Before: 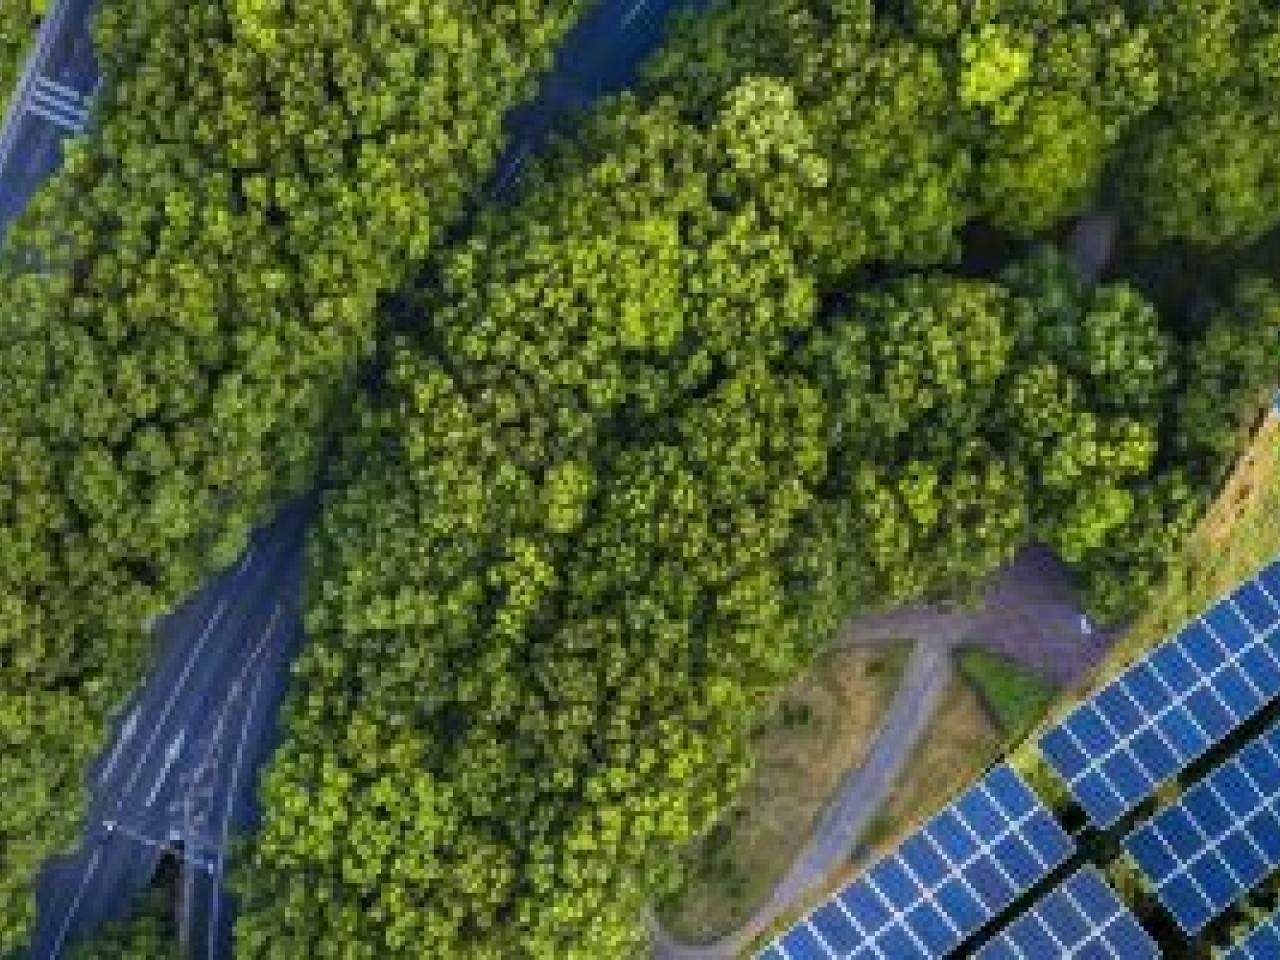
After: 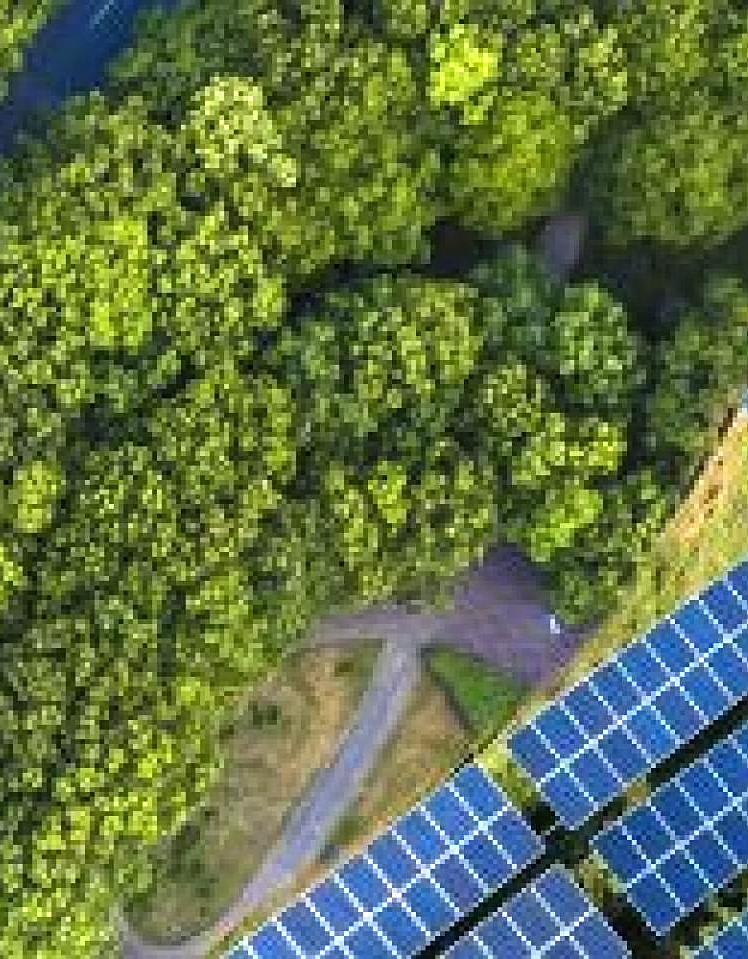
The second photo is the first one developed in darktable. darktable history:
crop: left 41.491%
sharpen: on, module defaults
exposure: black level correction -0.002, exposure 0.544 EV, compensate exposure bias true, compensate highlight preservation false
